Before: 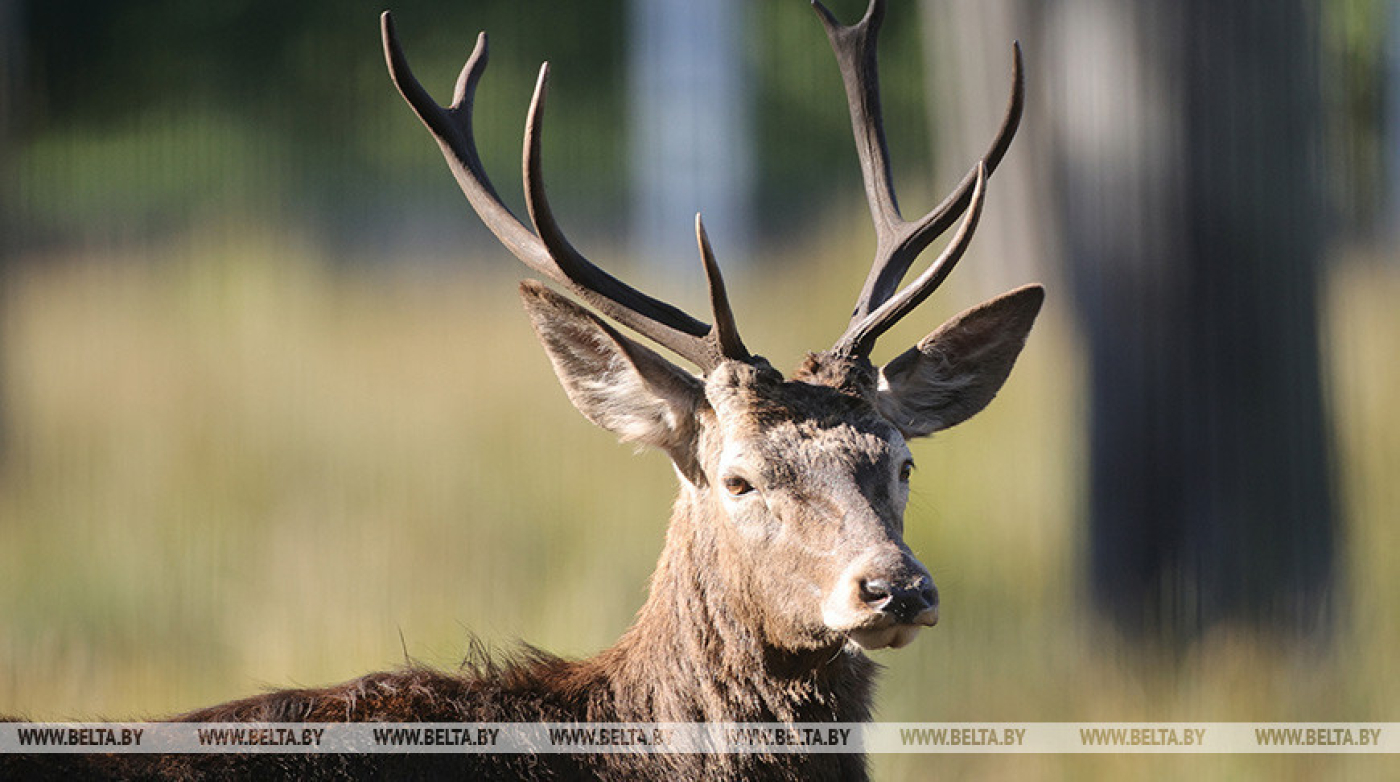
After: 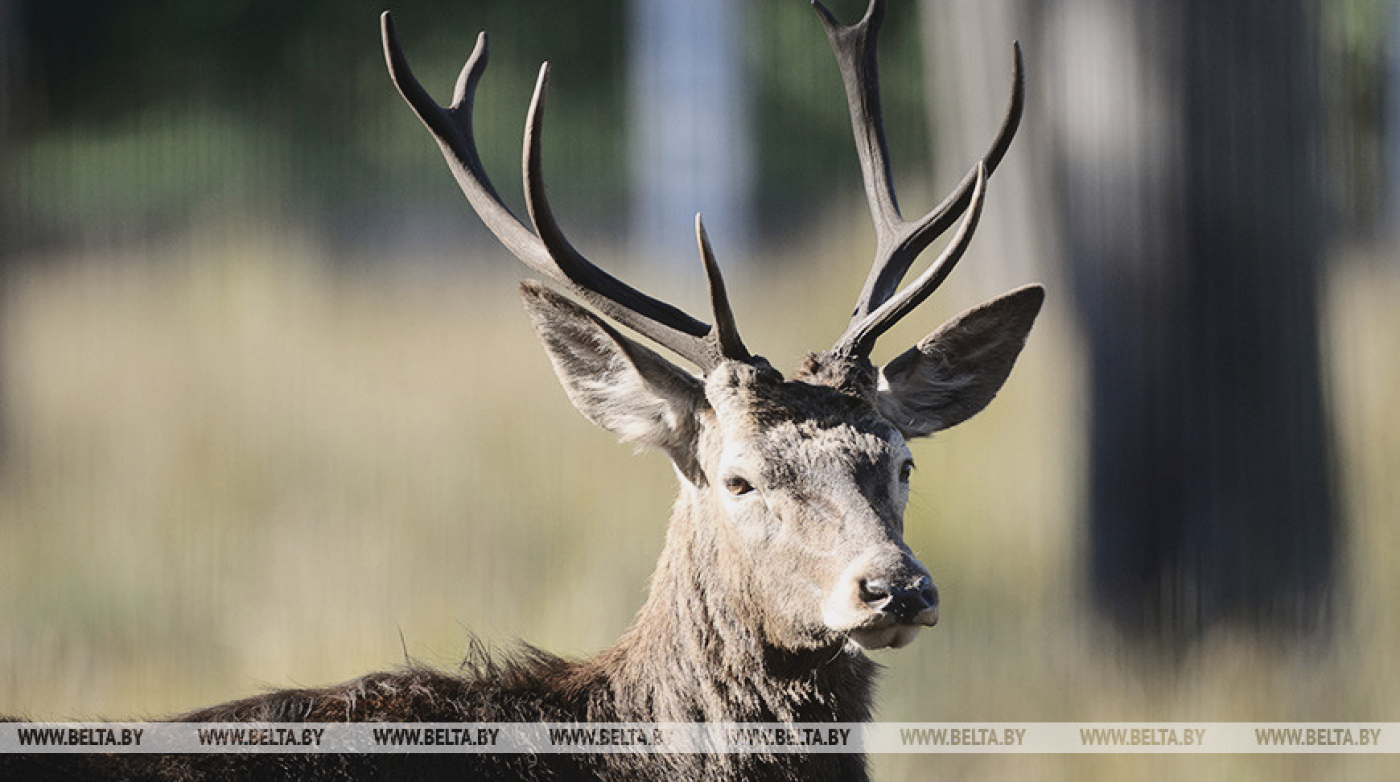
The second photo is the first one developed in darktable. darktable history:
contrast brightness saturation: contrast -0.05, saturation -0.41
vibrance: vibrance 14%
shadows and highlights: radius 125.46, shadows 21.19, highlights -21.19, low approximation 0.01
tone curve: curves: ch0 [(0, 0.011) (0.139, 0.106) (0.295, 0.271) (0.499, 0.523) (0.739, 0.782) (0.857, 0.879) (1, 0.967)]; ch1 [(0, 0) (0.272, 0.249) (0.388, 0.385) (0.469, 0.456) (0.495, 0.497) (0.524, 0.518) (0.602, 0.623) (0.725, 0.779) (1, 1)]; ch2 [(0, 0) (0.125, 0.089) (0.353, 0.329) (0.443, 0.408) (0.502, 0.499) (0.548, 0.549) (0.608, 0.635) (1, 1)], color space Lab, independent channels, preserve colors none
